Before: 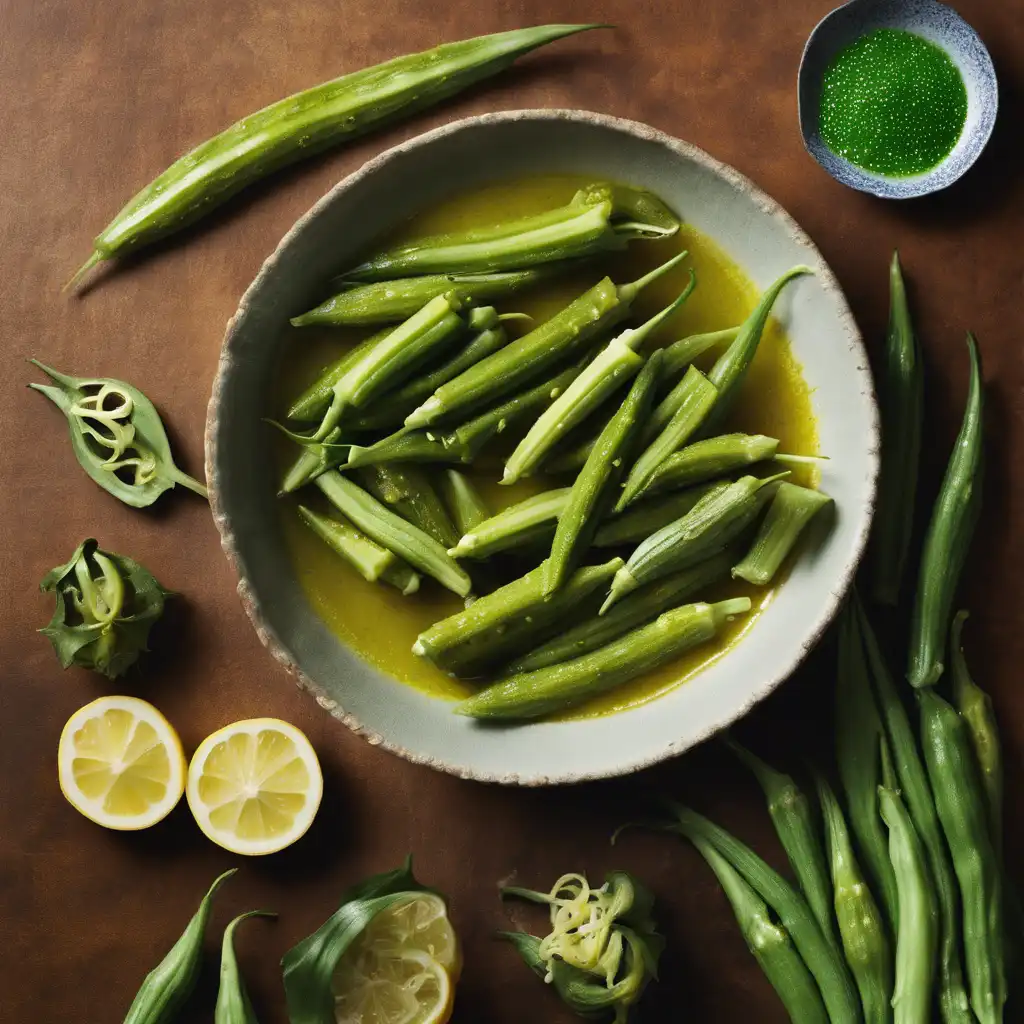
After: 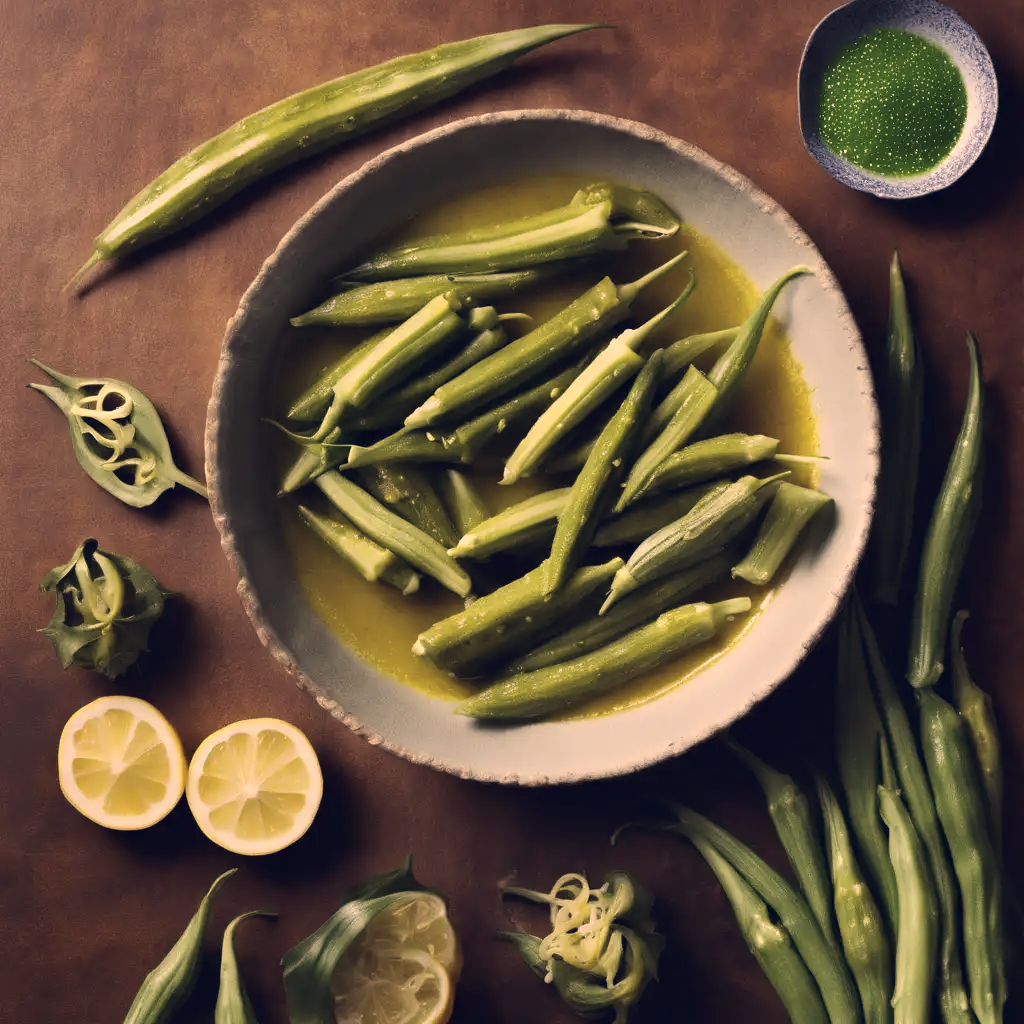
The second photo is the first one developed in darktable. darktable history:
tone equalizer: on, module defaults
color correction: highlights a* 19.59, highlights b* 27.49, shadows a* 3.46, shadows b* -17.28, saturation 0.73
